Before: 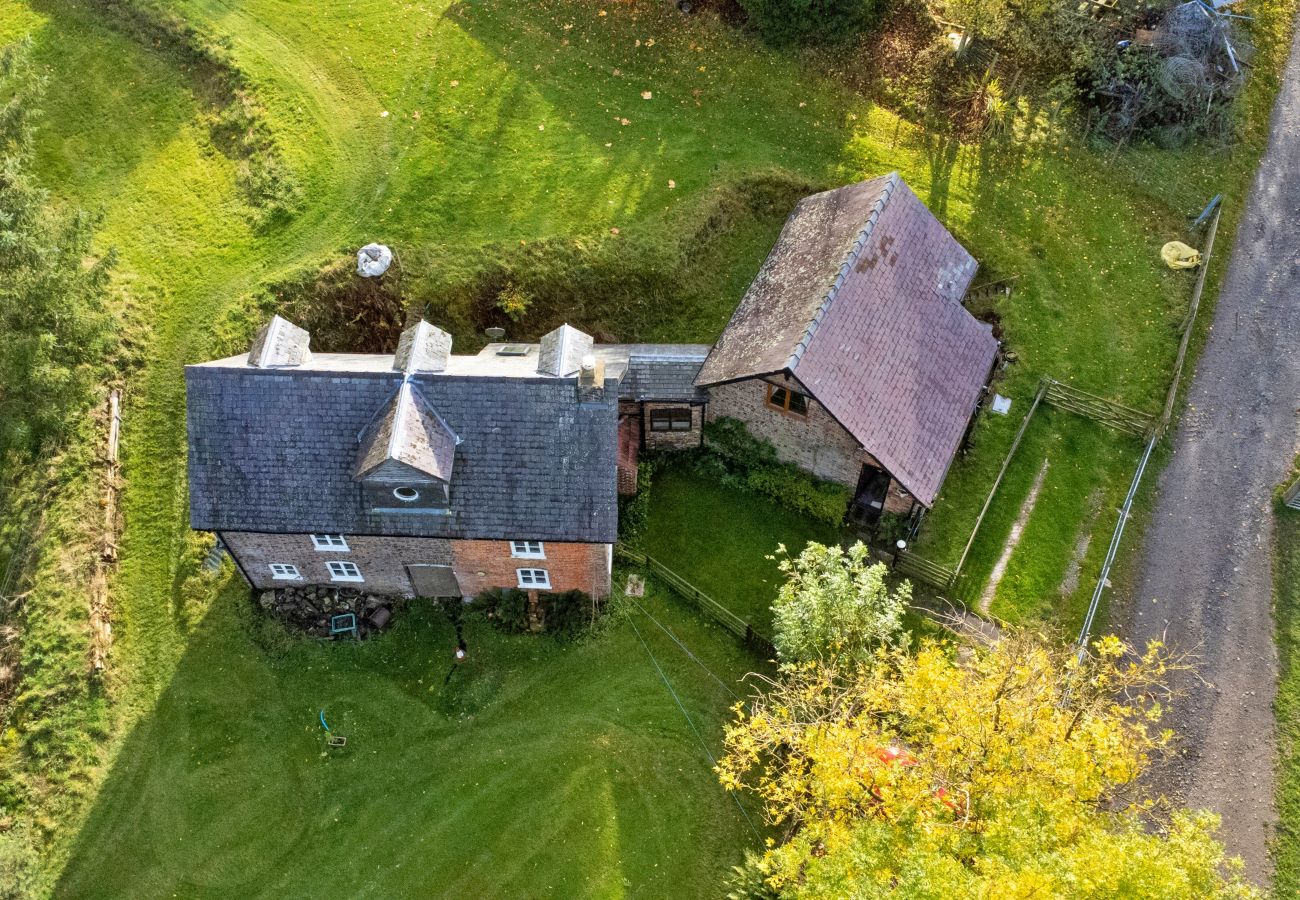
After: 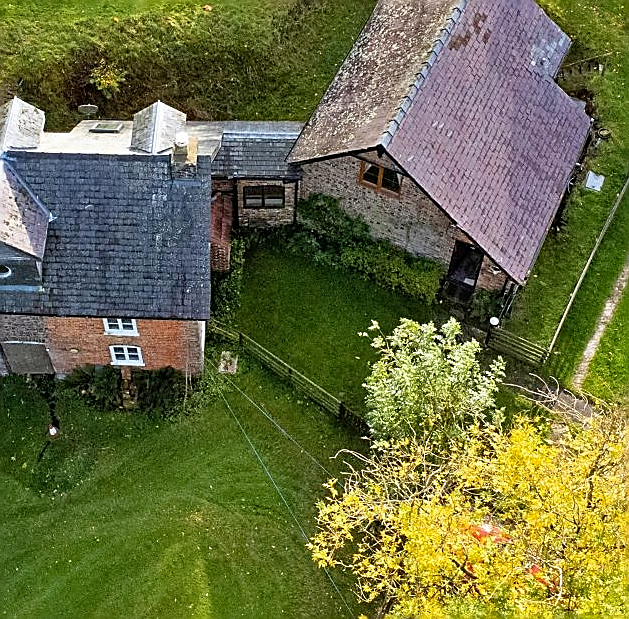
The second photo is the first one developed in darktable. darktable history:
crop: left 31.346%, top 24.823%, right 20.257%, bottom 6.32%
haze removal: adaptive false
sharpen: radius 1.4, amount 1.267, threshold 0.7
